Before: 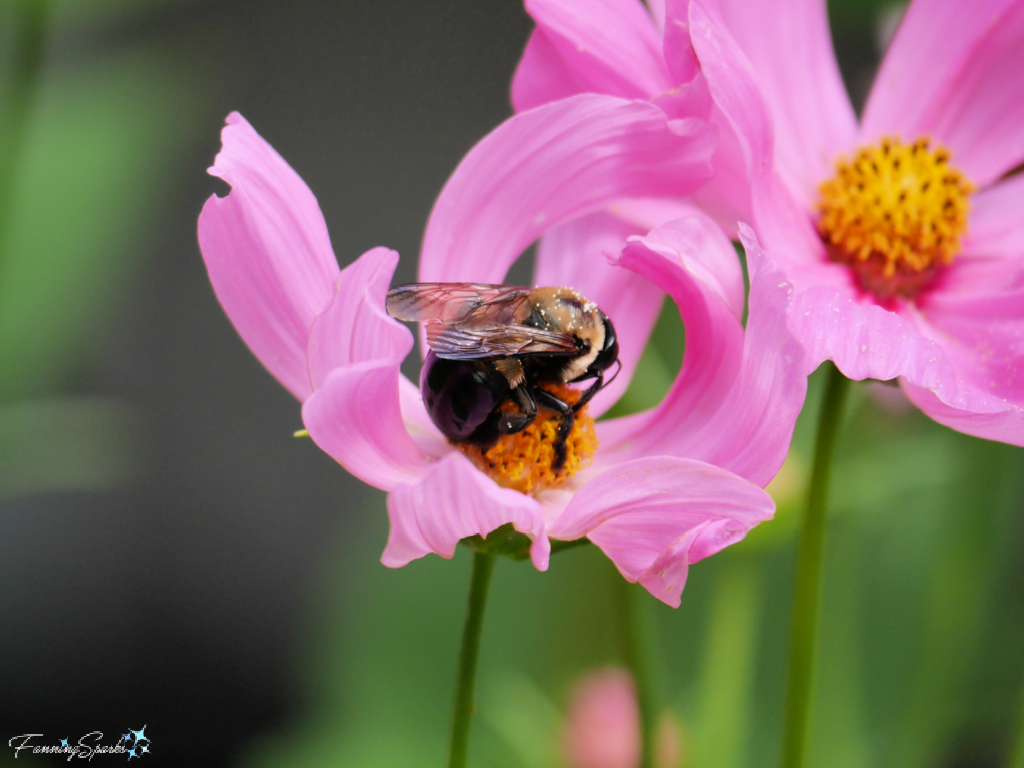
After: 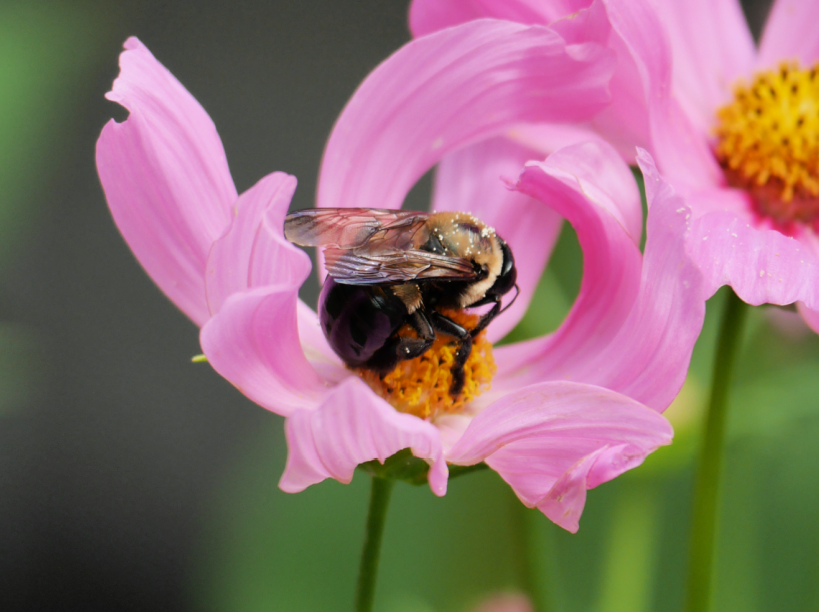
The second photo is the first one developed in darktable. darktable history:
color correction: highlights a* -4.69, highlights b* 5.05, saturation 0.952
crop and rotate: left 9.972%, top 9.891%, right 9.957%, bottom 10.319%
